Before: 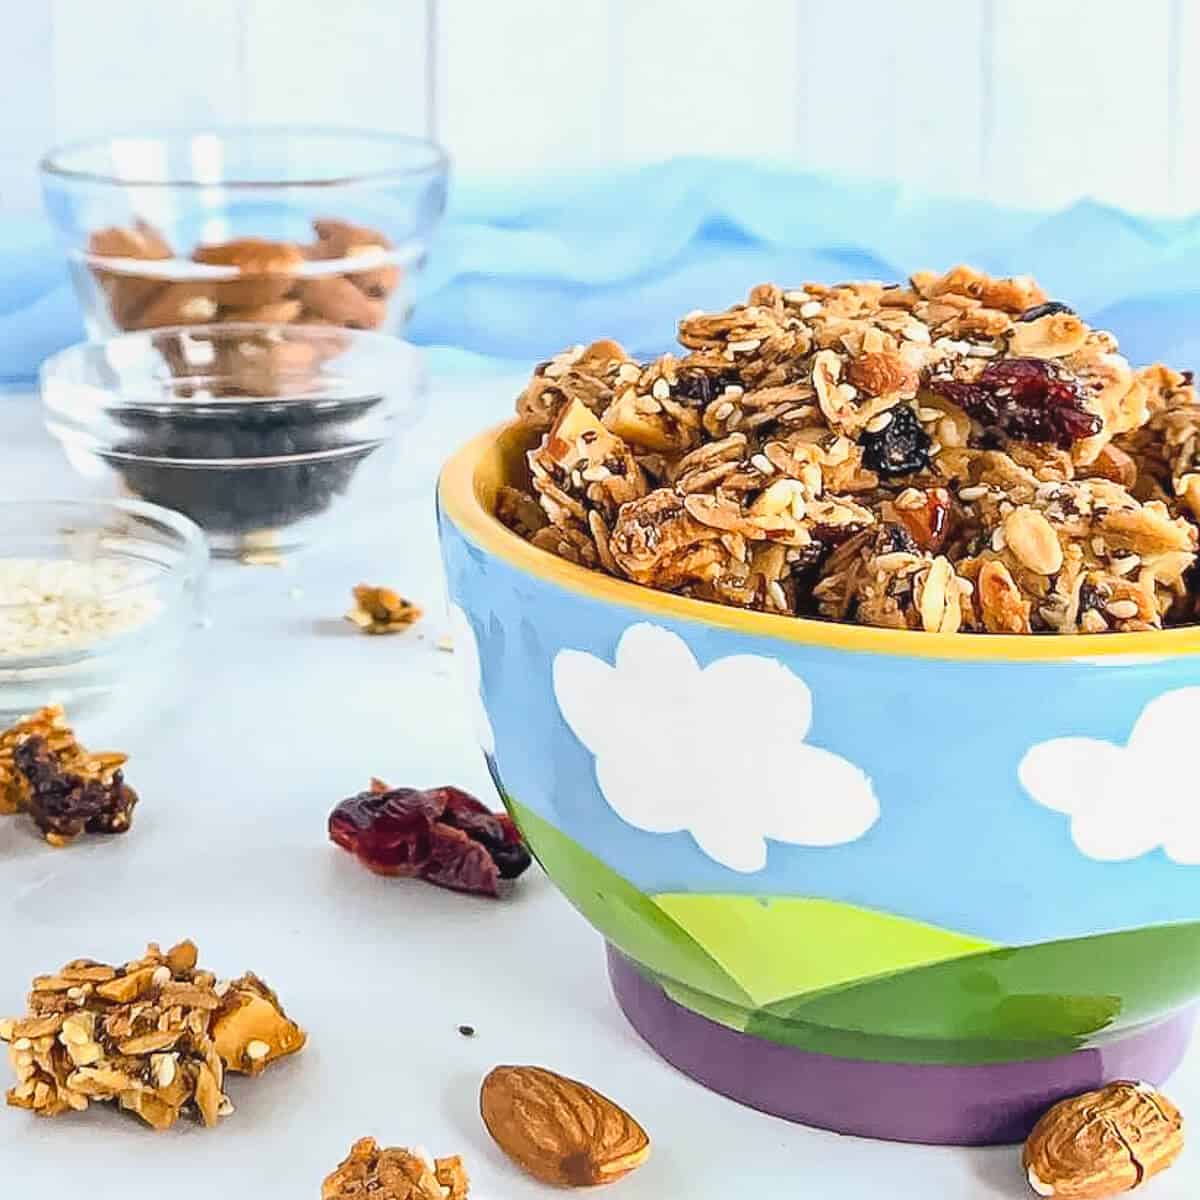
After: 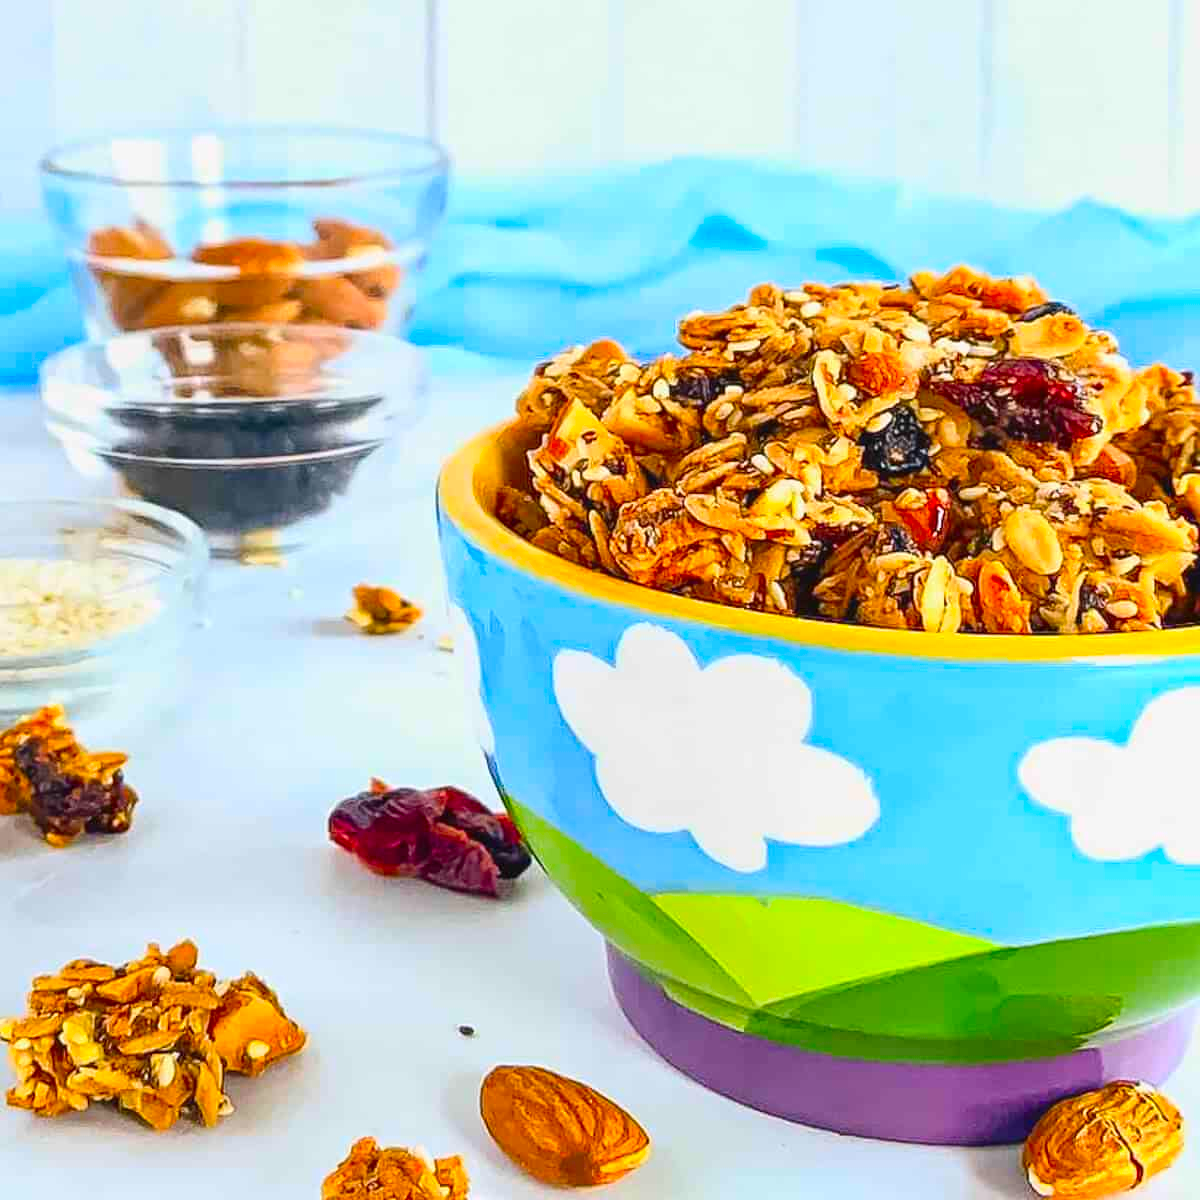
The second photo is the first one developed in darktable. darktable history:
color contrast: green-magenta contrast 1.55, blue-yellow contrast 1.83
color correction: saturation 1.11
